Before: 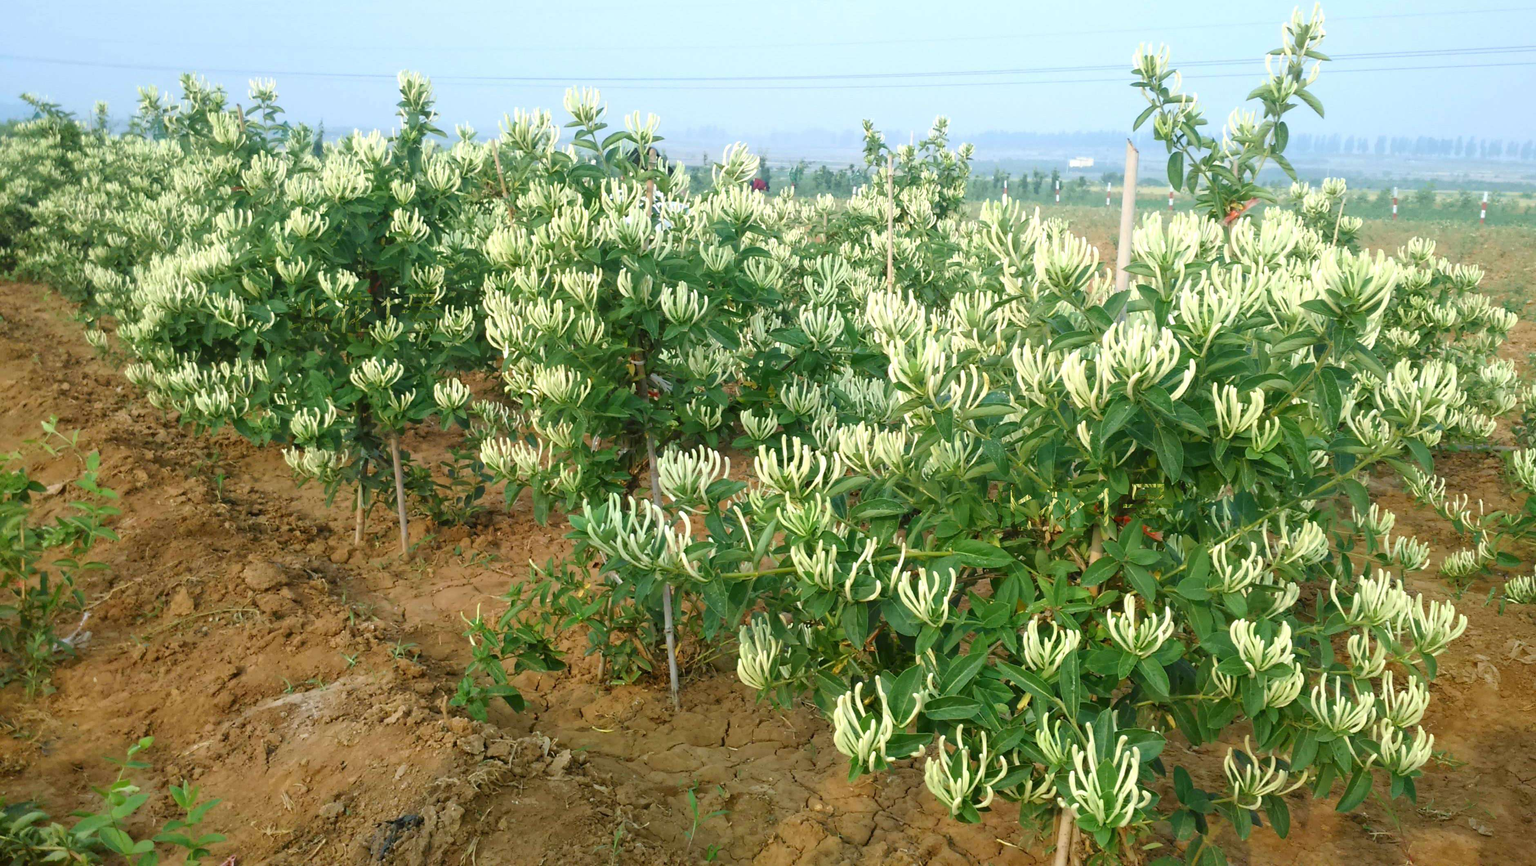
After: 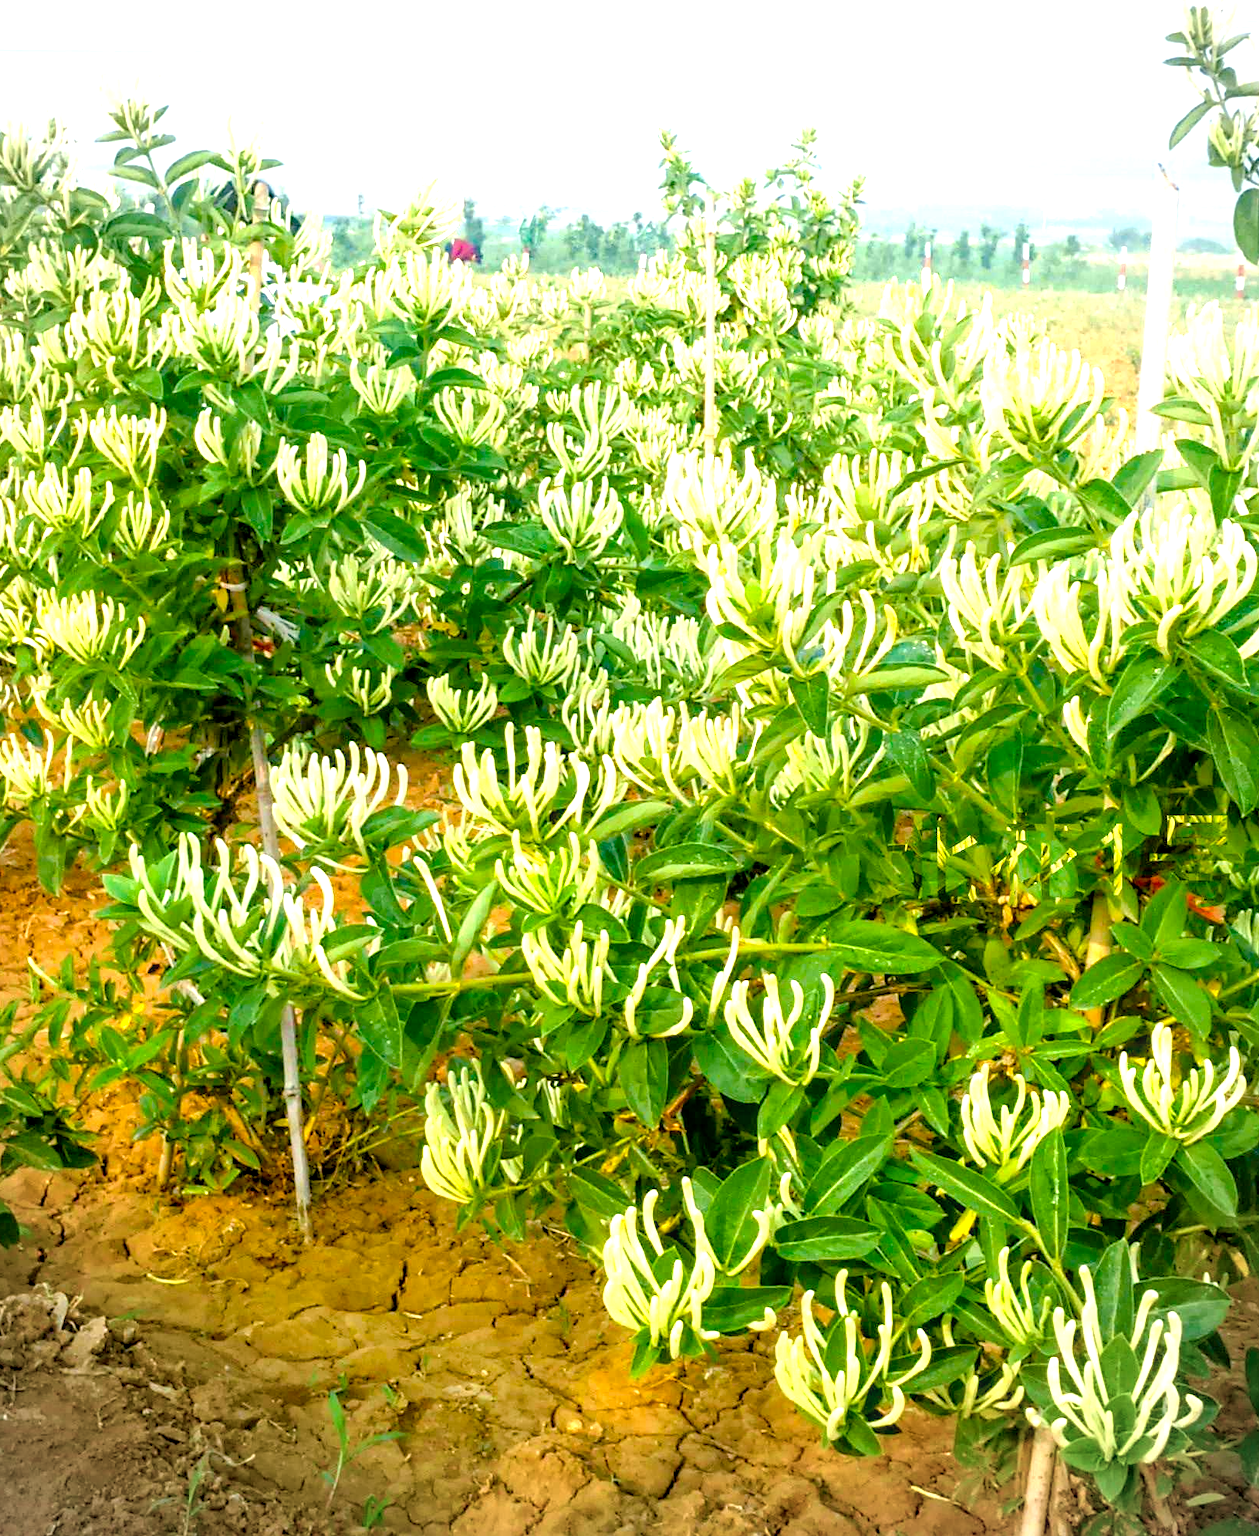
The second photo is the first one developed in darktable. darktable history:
exposure: black level correction 0.012, exposure 0.703 EV, compensate highlight preservation false
contrast equalizer: y [[0.51, 0.537, 0.559, 0.574, 0.599, 0.618], [0.5 ×6], [0.5 ×6], [0 ×6], [0 ×6]], mix -0.103
crop: left 33.485%, top 6.03%, right 23.089%
local contrast: on, module defaults
color balance rgb: highlights gain › chroma 2.003%, highlights gain › hue 66.39°, perceptual saturation grading › global saturation 36.76%, perceptual saturation grading › shadows 35.569%
vignetting: brightness -0.333
tone equalizer: -8 EV -0.427 EV, -7 EV -0.372 EV, -6 EV -0.306 EV, -5 EV -0.247 EV, -3 EV 0.244 EV, -2 EV 0.313 EV, -1 EV 0.368 EV, +0 EV 0.446 EV
